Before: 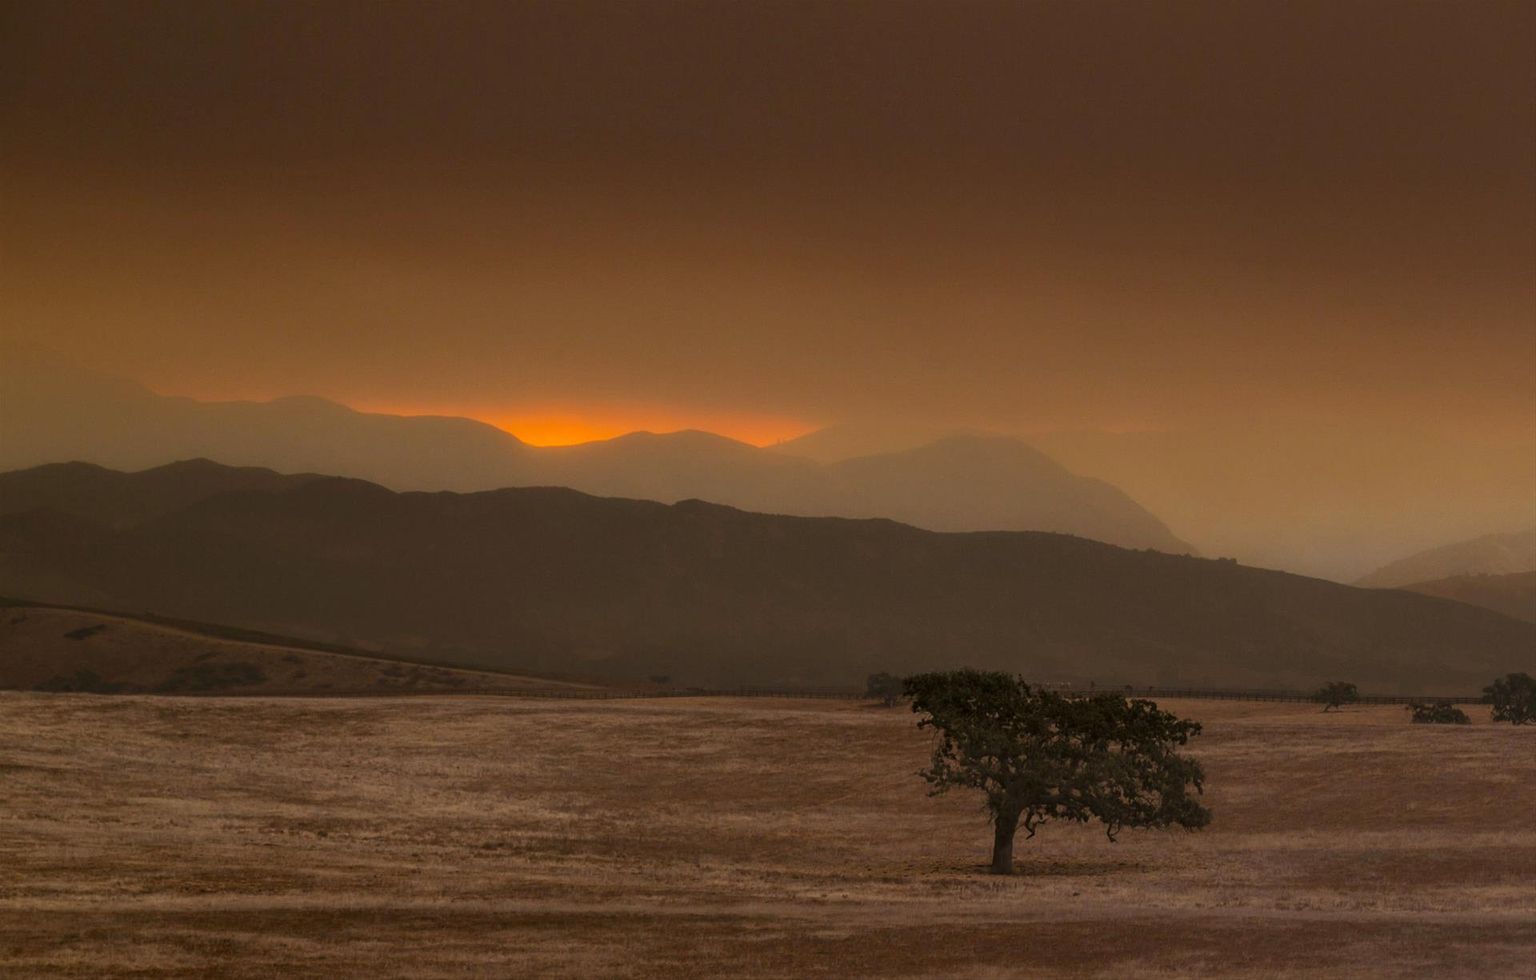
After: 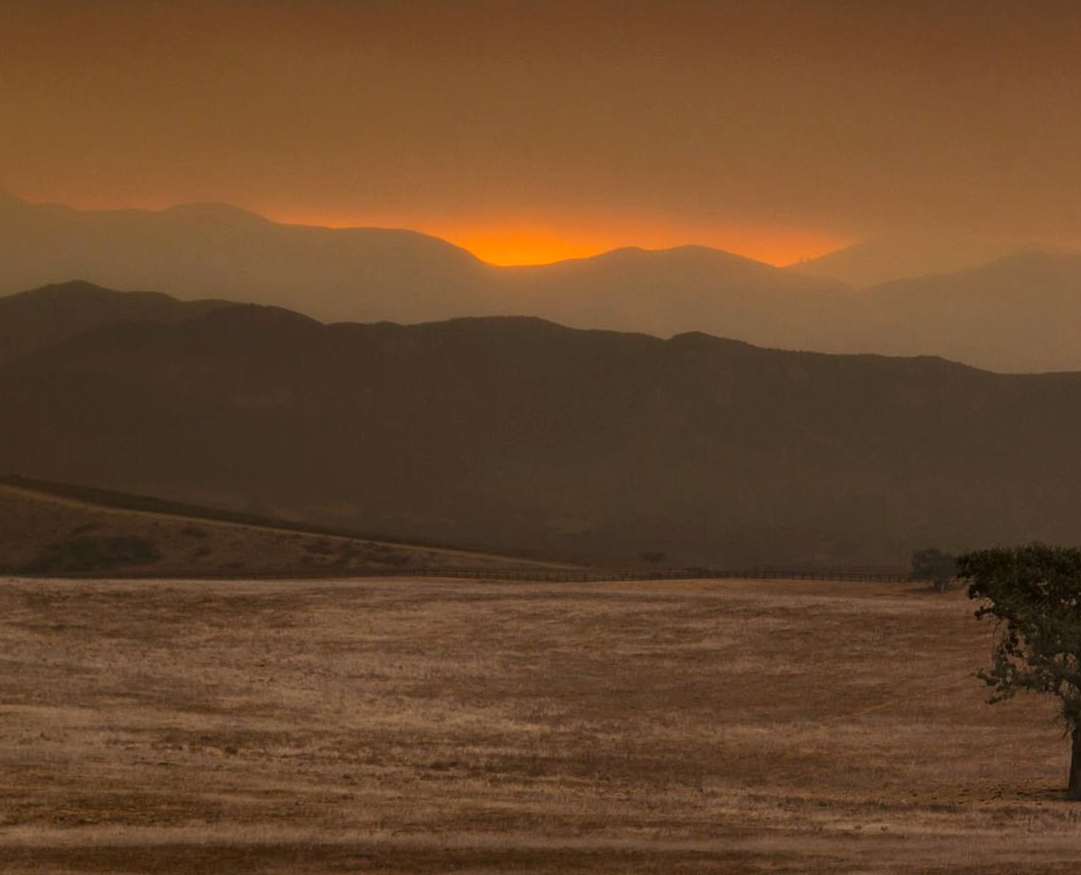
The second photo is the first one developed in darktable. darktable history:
exposure: exposure 0.131 EV, compensate highlight preservation false
white balance: emerald 1
crop: left 8.966%, top 23.852%, right 34.699%, bottom 4.703%
